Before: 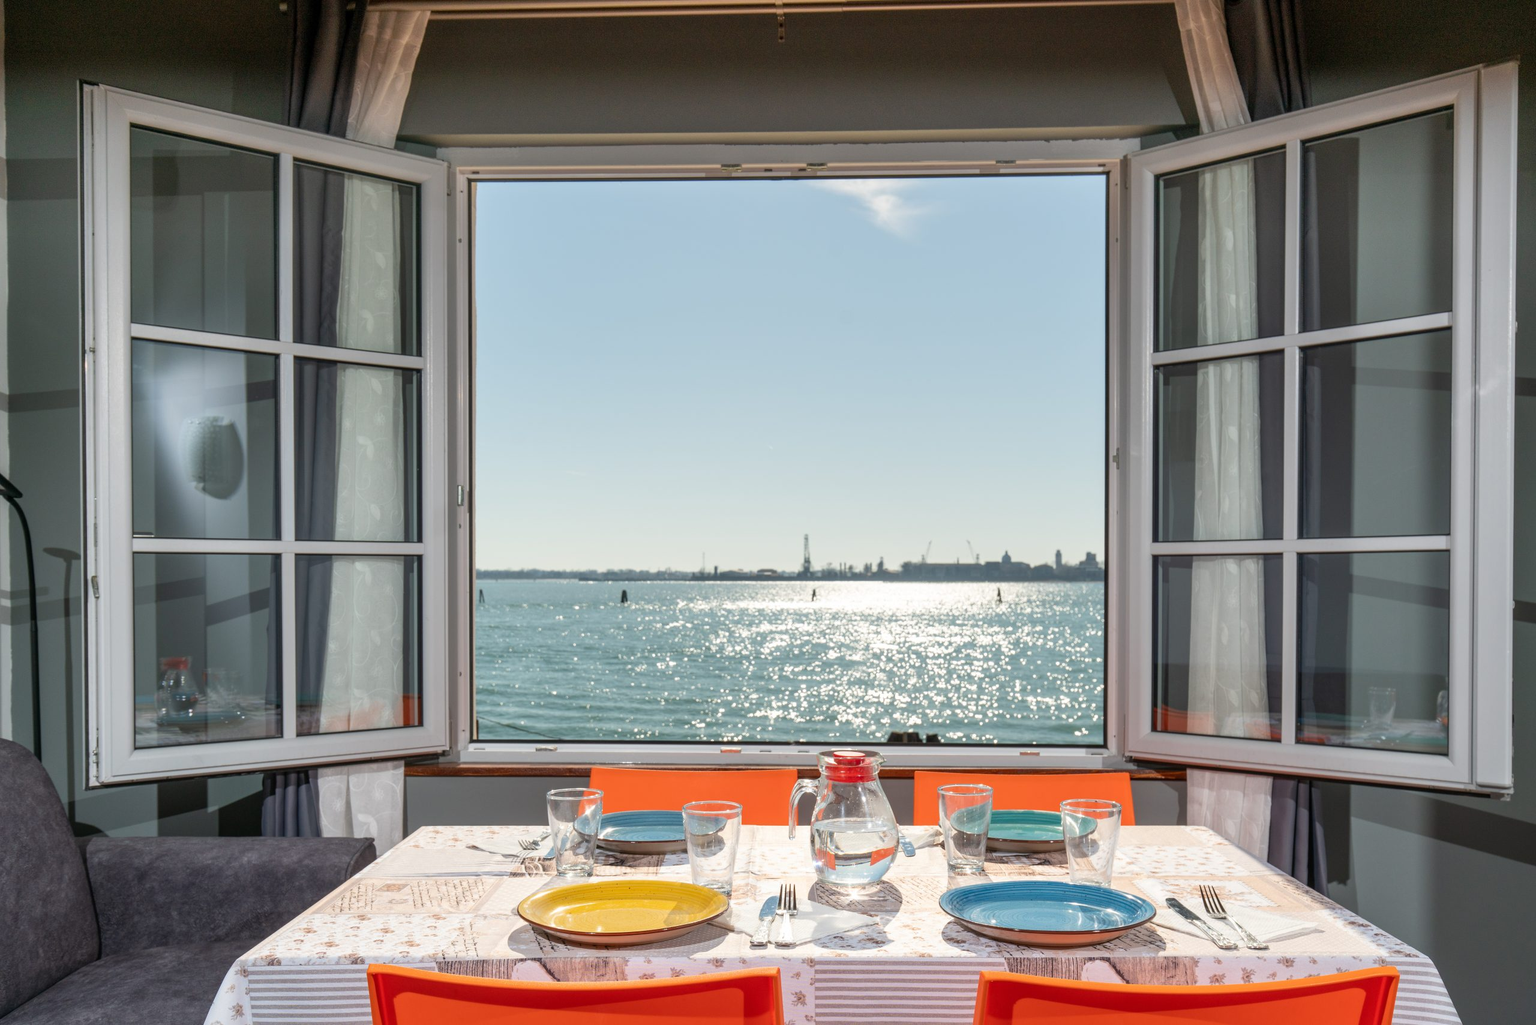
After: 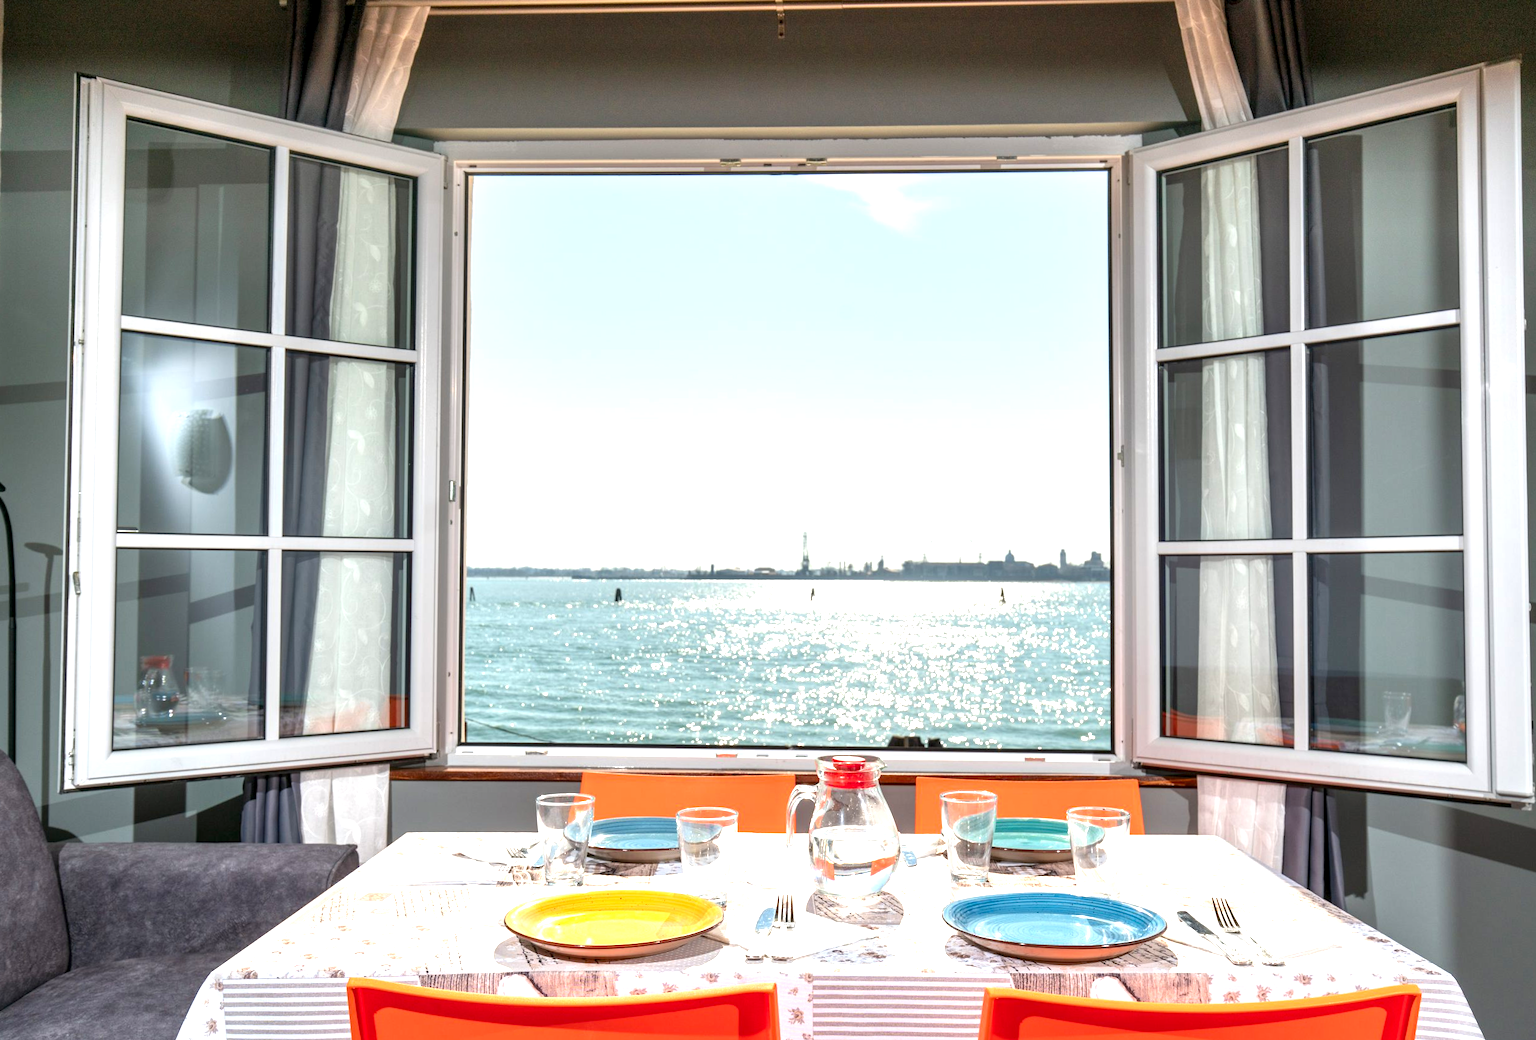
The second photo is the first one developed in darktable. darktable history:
exposure: black level correction 0, exposure 0.95 EV, compensate exposure bias true, compensate highlight preservation false
contrast equalizer: octaves 7, y [[0.6 ×6], [0.55 ×6], [0 ×6], [0 ×6], [0 ×6]], mix 0.29
rotate and perspective: rotation 0.226°, lens shift (vertical) -0.042, crop left 0.023, crop right 0.982, crop top 0.006, crop bottom 0.994
